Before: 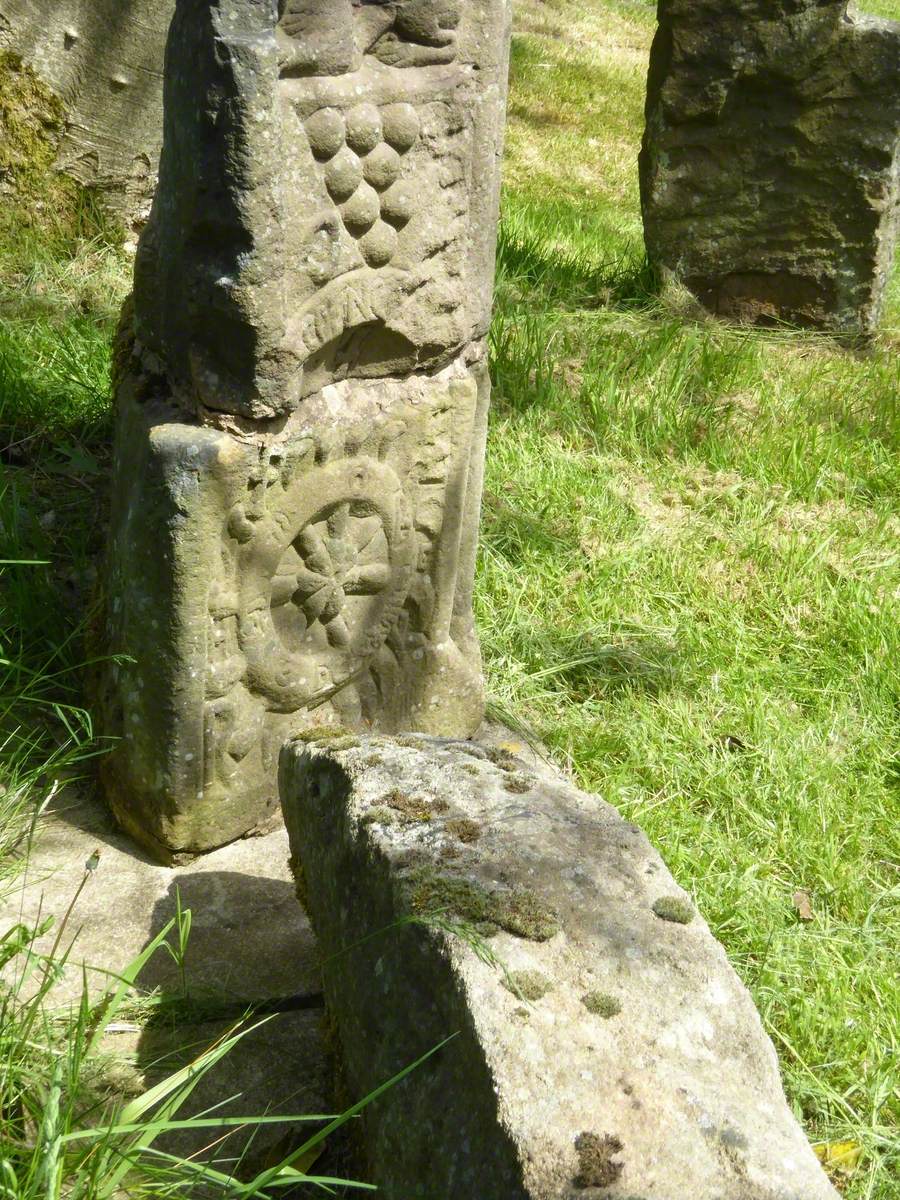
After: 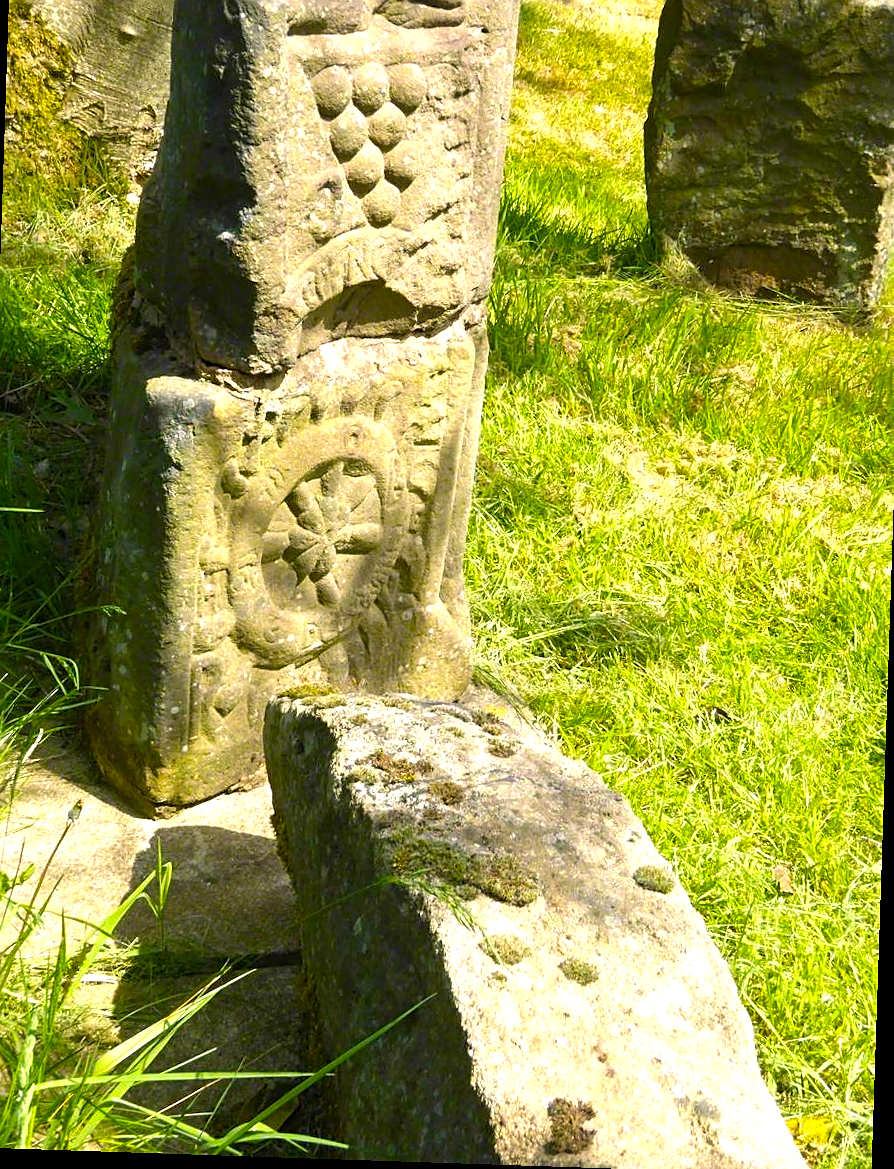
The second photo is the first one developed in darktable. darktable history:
sharpen: on, module defaults
color balance rgb: highlights gain › chroma 2.054%, highlights gain › hue 44.62°, perceptual saturation grading › global saturation 29.929%, perceptual brilliance grading › global brilliance 17.559%
crop and rotate: angle -1.91°, left 3.098%, top 4.299%, right 1.658%, bottom 0.597%
levels: levels [0, 0.498, 1]
